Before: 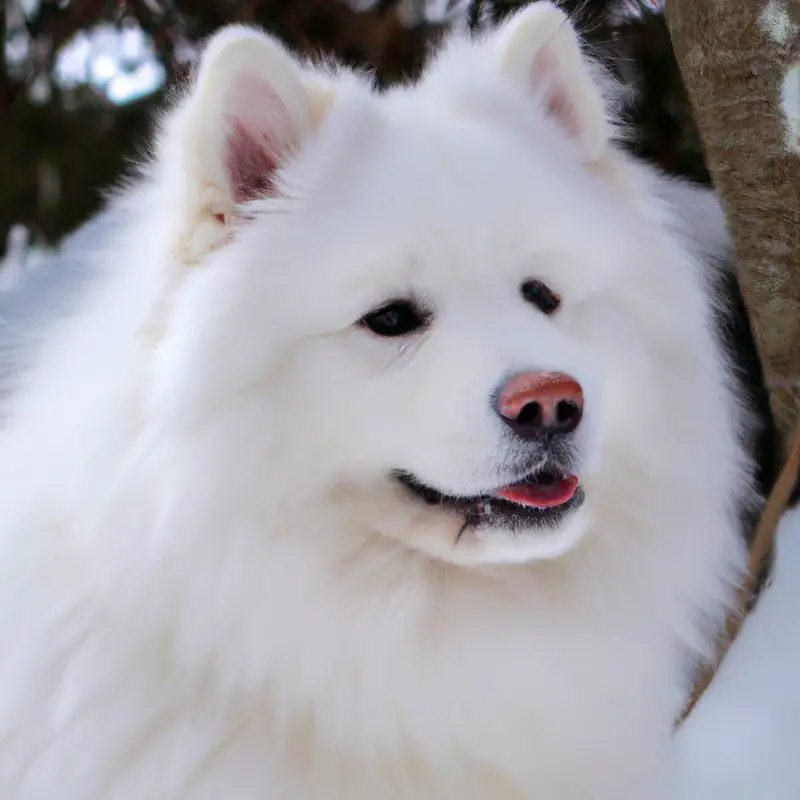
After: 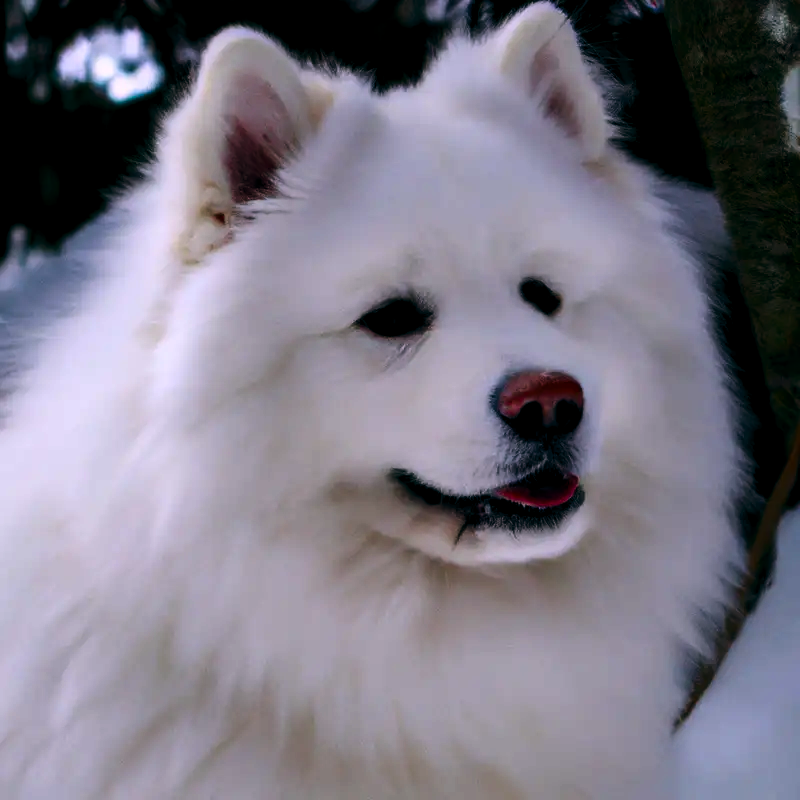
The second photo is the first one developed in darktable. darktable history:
contrast brightness saturation: contrast 0.19, brightness -0.24, saturation 0.11
white balance: red 0.978, blue 0.999
color balance: lift [1.016, 0.983, 1, 1.017], gamma [0.78, 1.018, 1.043, 0.957], gain [0.786, 1.063, 0.937, 1.017], input saturation 118.26%, contrast 13.43%, contrast fulcrum 21.62%, output saturation 82.76%
levels: levels [0.016, 0.5, 0.996]
